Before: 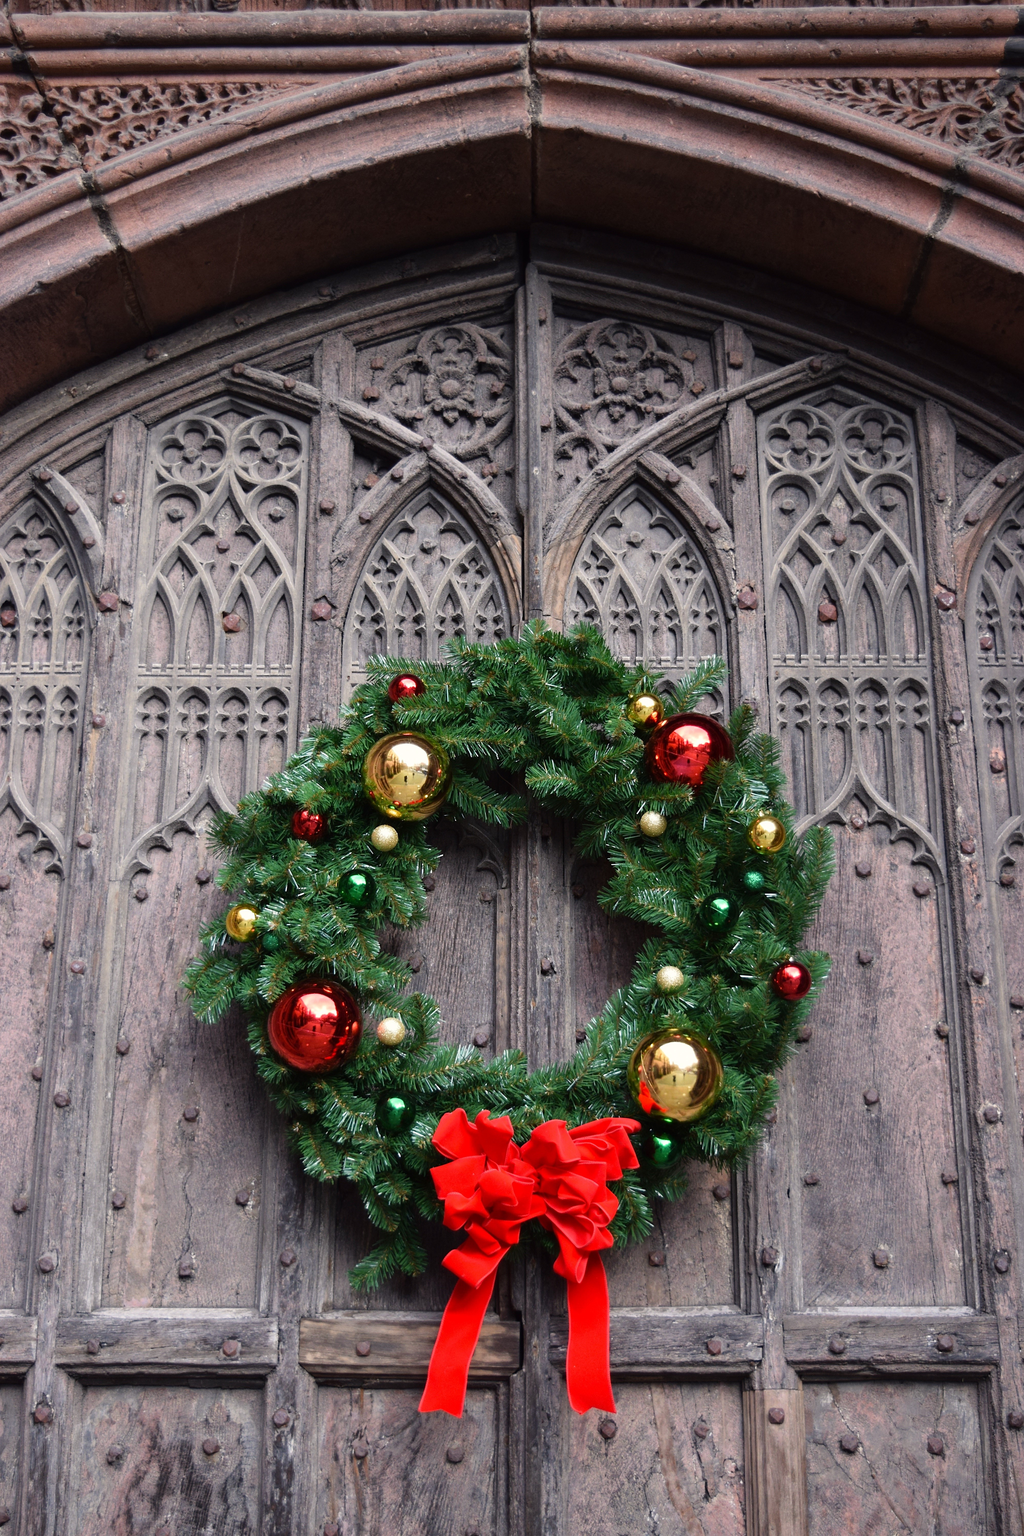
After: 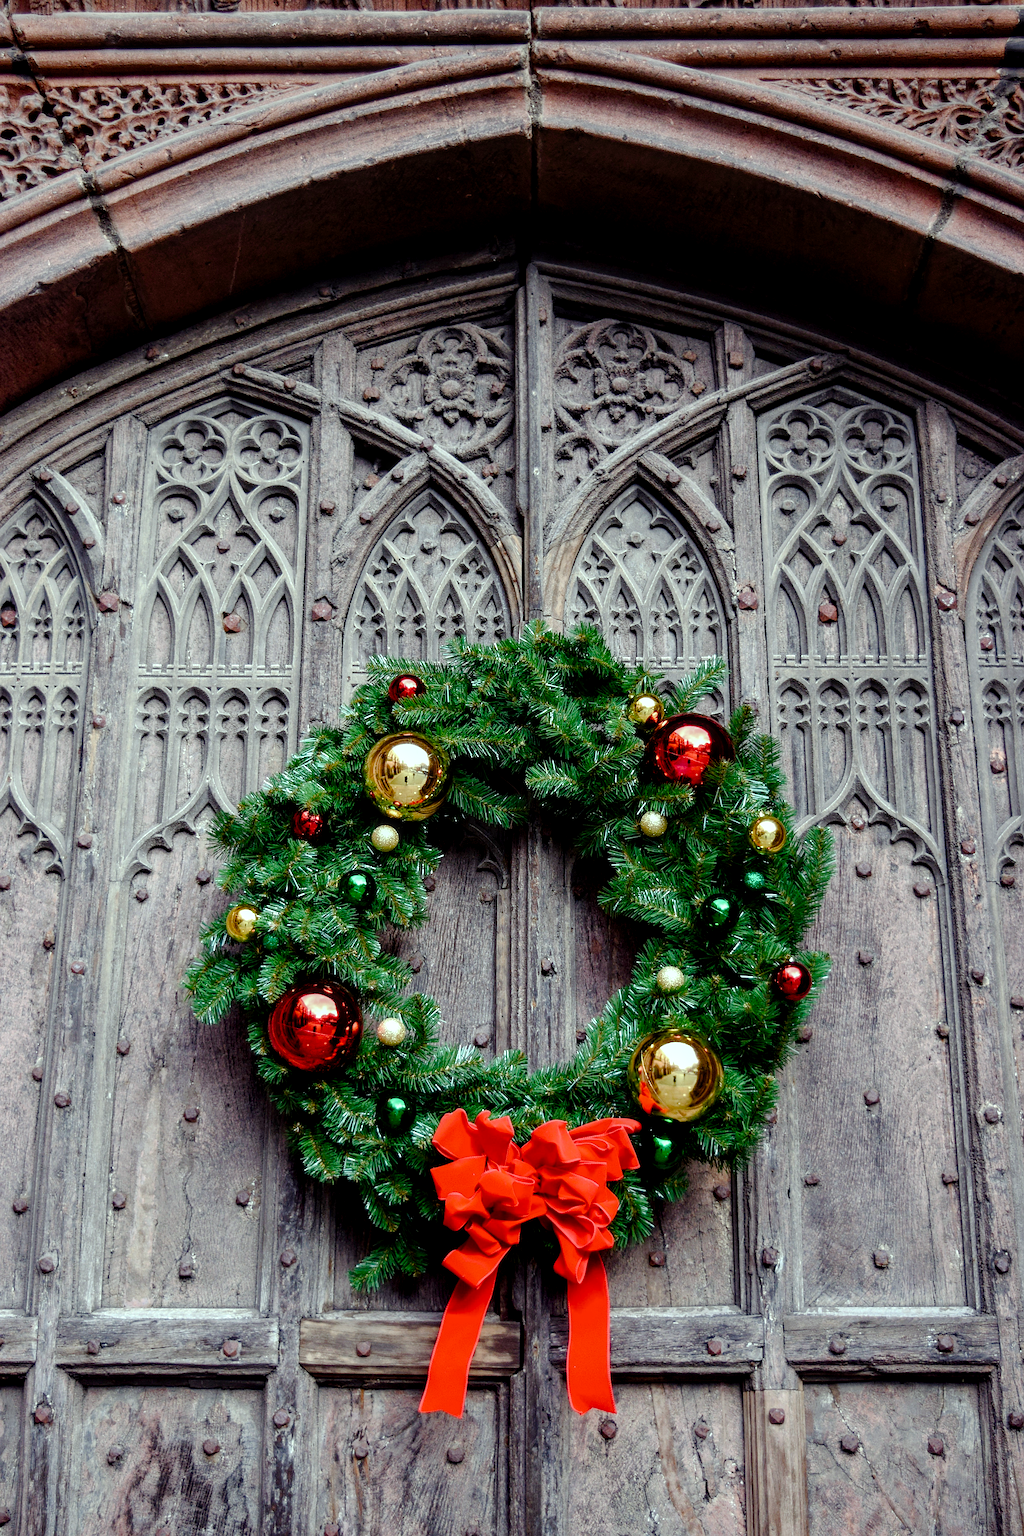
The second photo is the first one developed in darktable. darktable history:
tone equalizer: mask exposure compensation -0.512 EV
exposure: black level correction 0.005, exposure 0.006 EV, compensate exposure bias true, compensate highlight preservation false
color balance rgb: highlights gain › luminance 19.881%, highlights gain › chroma 2.745%, highlights gain › hue 170.68°, linear chroma grading › shadows -2.518%, linear chroma grading › highlights -14.327%, linear chroma grading › global chroma -9.882%, linear chroma grading › mid-tones -10.181%, perceptual saturation grading › global saturation 0.067%, perceptual saturation grading › mid-tones 6.21%, perceptual saturation grading › shadows 71.509%, global vibrance 20.57%
local contrast: on, module defaults
sharpen: amount 0.495
tone curve: curves: ch0 [(0, 0) (0.003, 0.006) (0.011, 0.014) (0.025, 0.024) (0.044, 0.035) (0.069, 0.046) (0.1, 0.074) (0.136, 0.115) (0.177, 0.161) (0.224, 0.226) (0.277, 0.293) (0.335, 0.364) (0.399, 0.441) (0.468, 0.52) (0.543, 0.58) (0.623, 0.657) (0.709, 0.72) (0.801, 0.794) (0.898, 0.883) (1, 1)], preserve colors none
